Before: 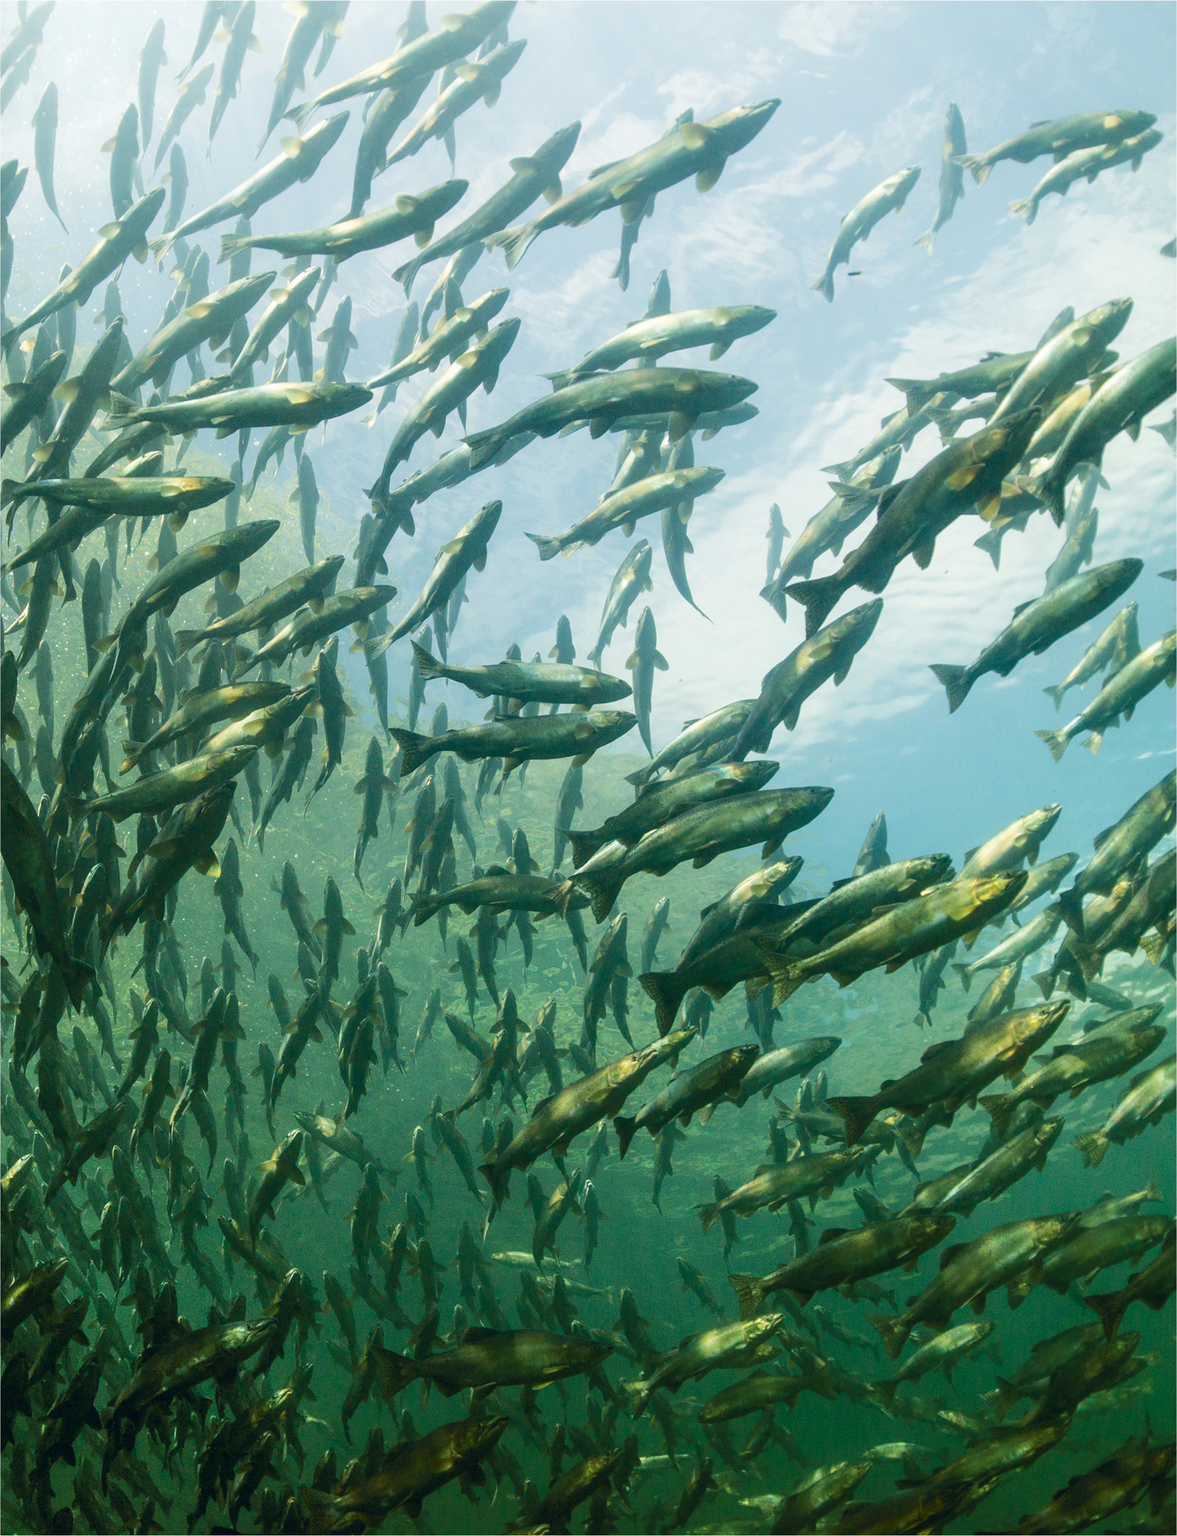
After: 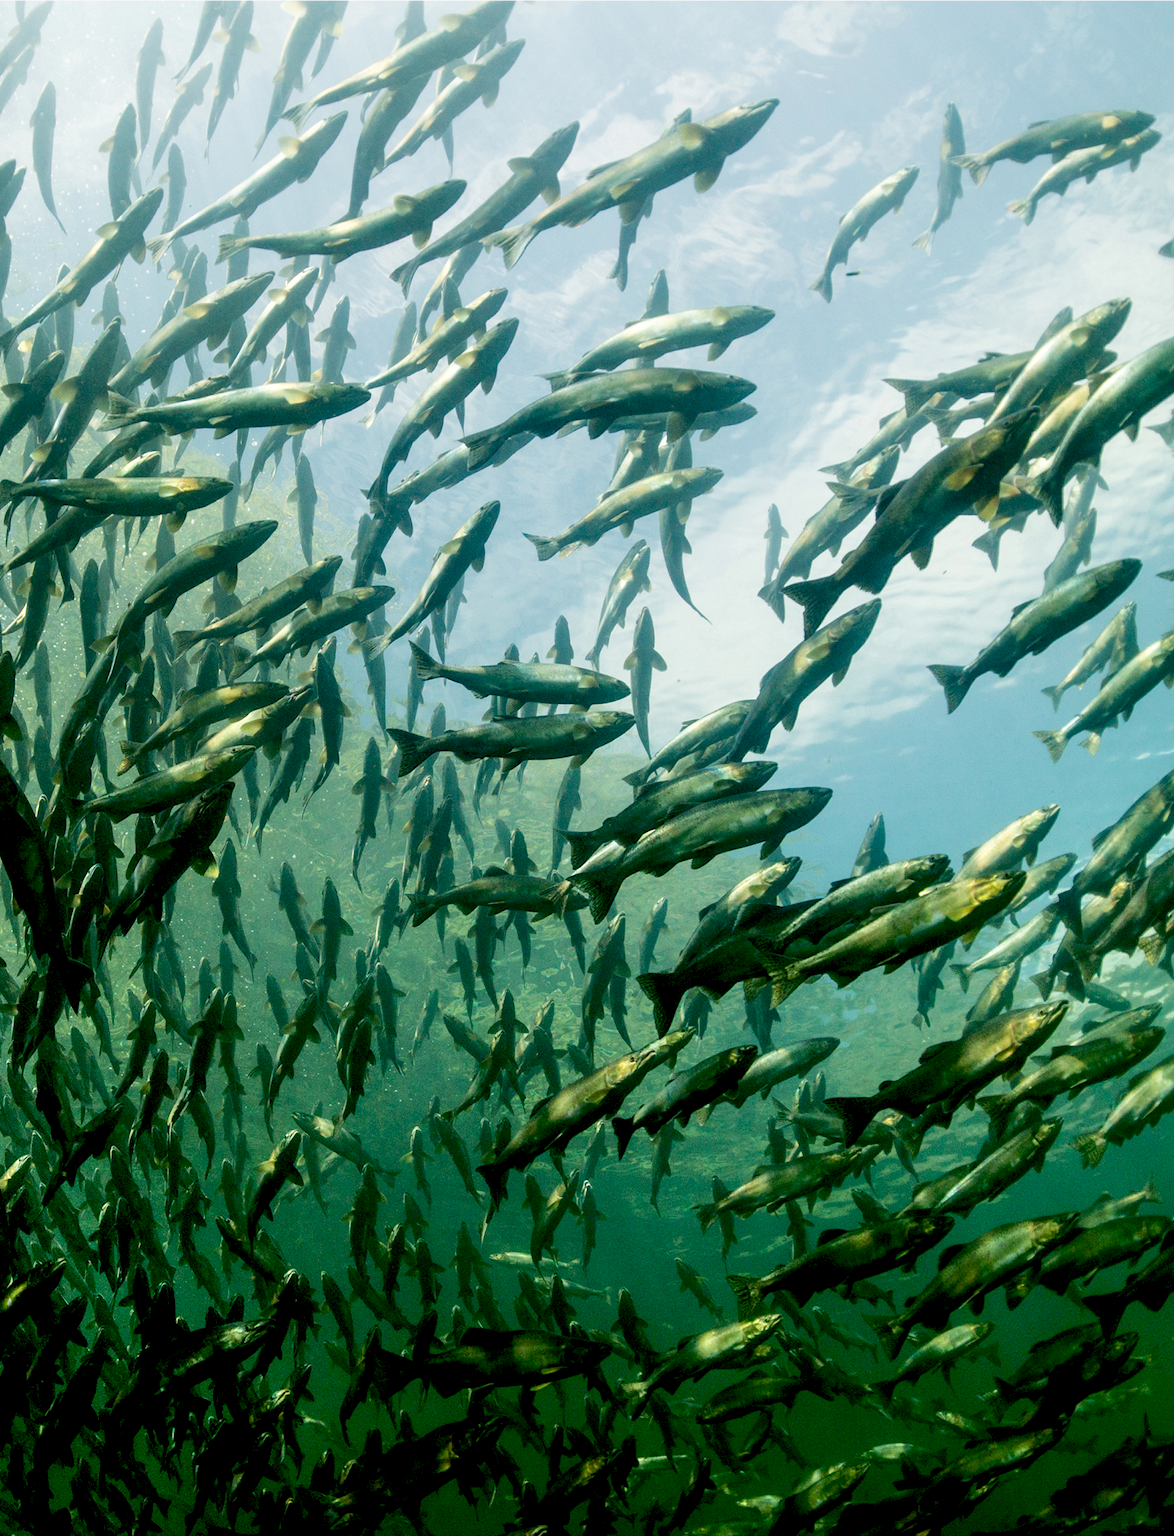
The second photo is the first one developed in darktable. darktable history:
exposure: black level correction 0.029, exposure -0.077 EV, compensate highlight preservation false
contrast equalizer: y [[0.545, 0.572, 0.59, 0.59, 0.571, 0.545], [0.5 ×6], [0.5 ×6], [0 ×6], [0 ×6]], mix 0.315
crop and rotate: left 0.194%, bottom 0.004%
